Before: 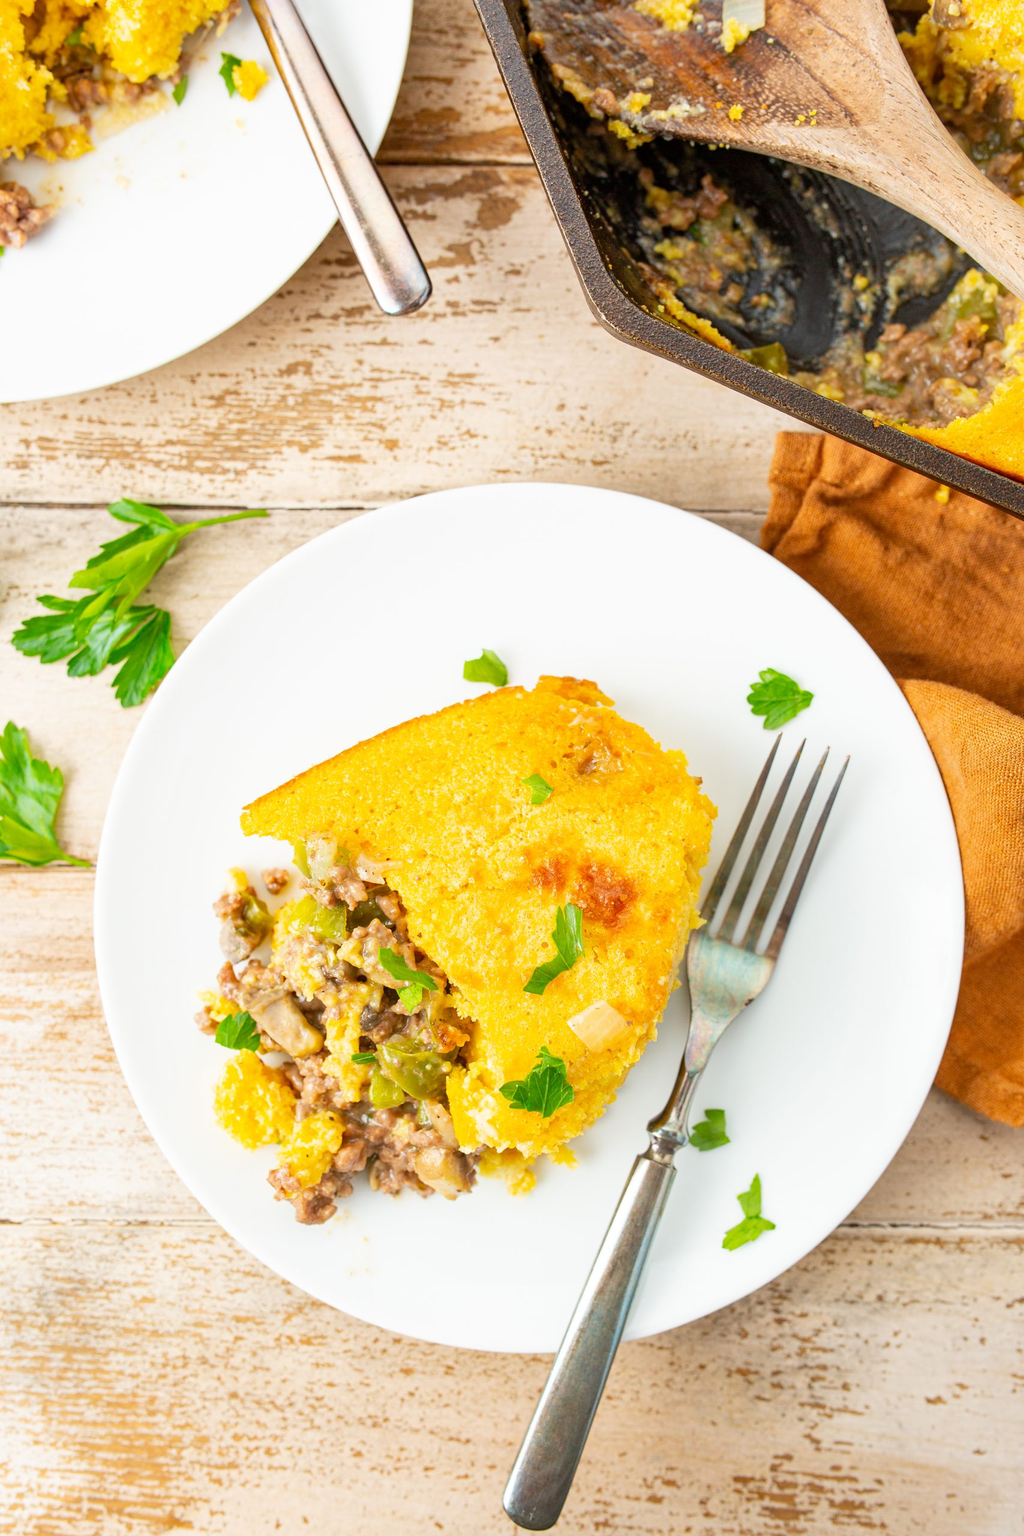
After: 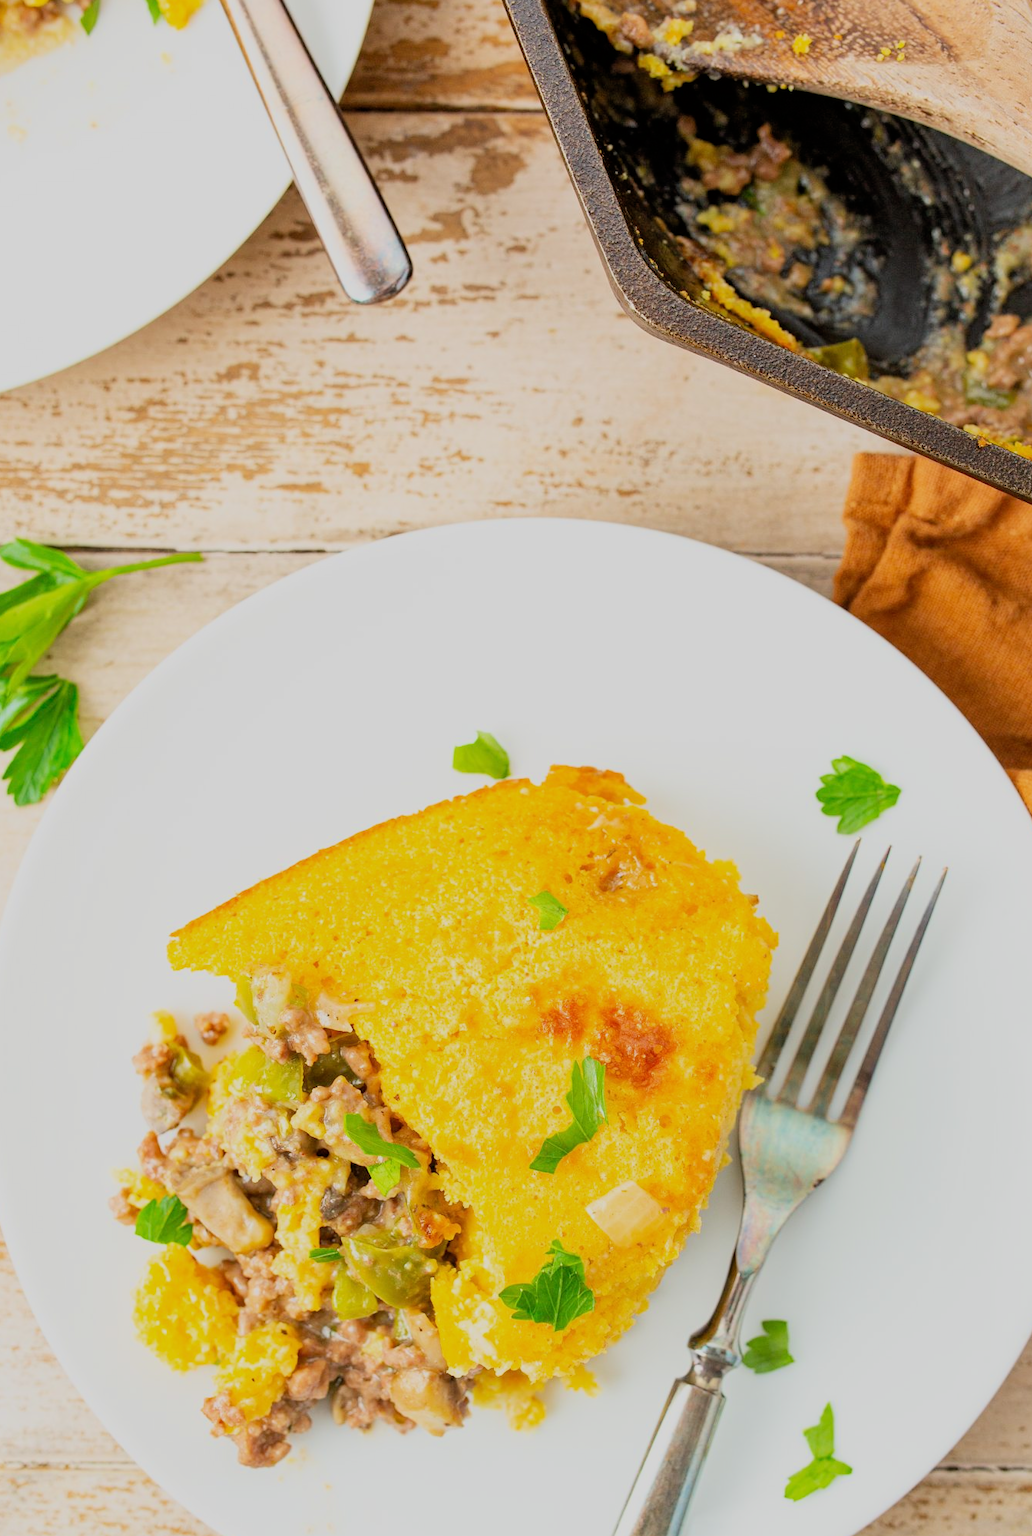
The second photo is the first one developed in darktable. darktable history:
crop and rotate: left 10.77%, top 5.1%, right 10.41%, bottom 16.76%
filmic rgb: black relative exposure -7.65 EV, white relative exposure 4.56 EV, hardness 3.61, color science v6 (2022)
